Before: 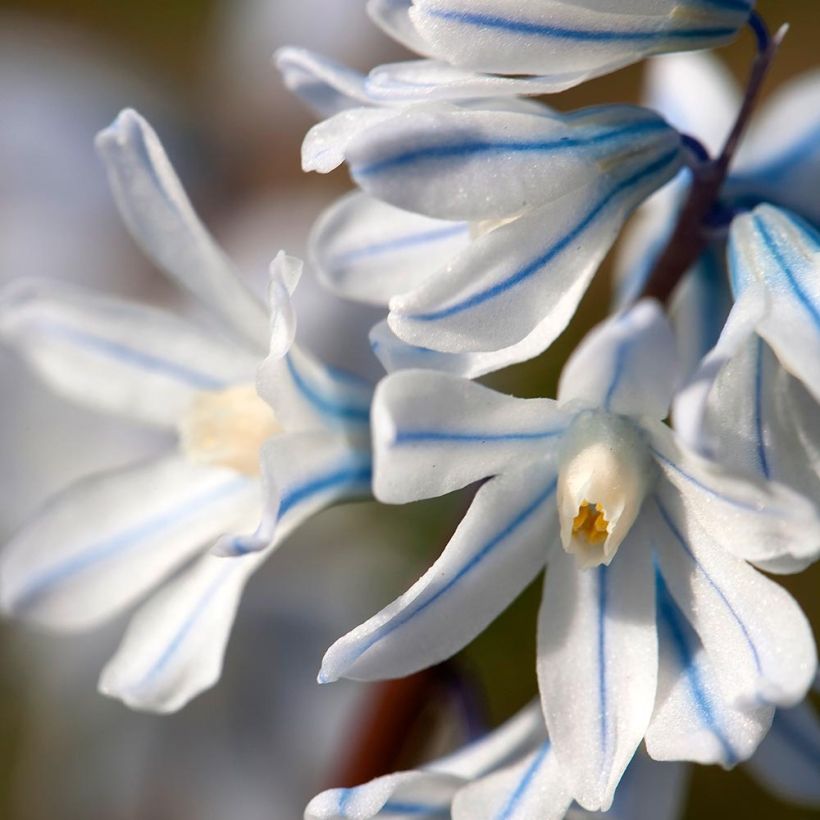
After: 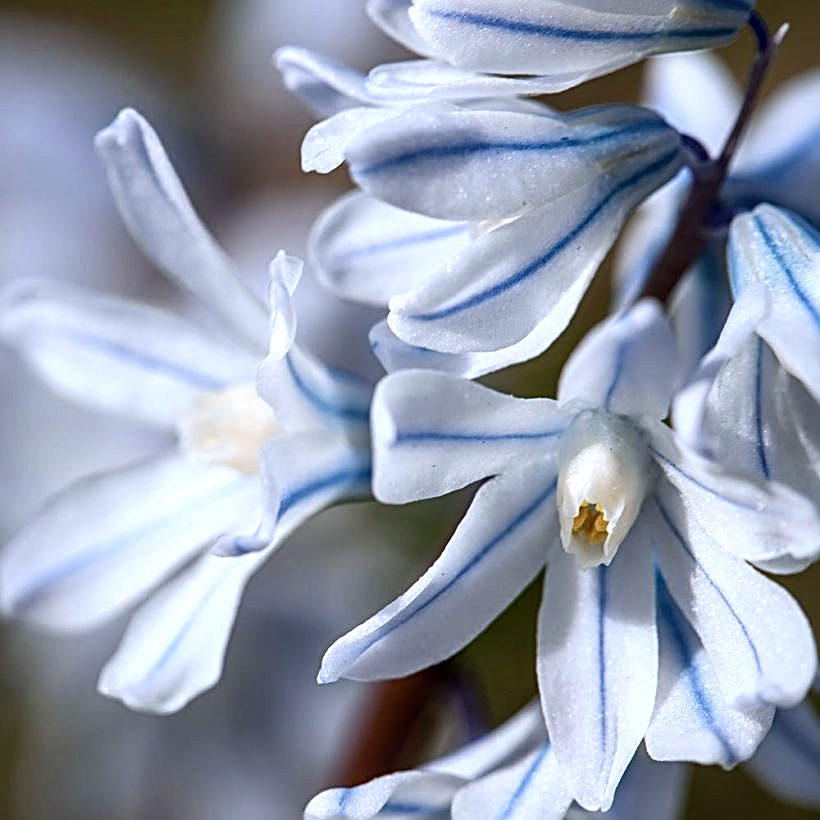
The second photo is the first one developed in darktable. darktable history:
contrast brightness saturation: contrast 0.11, saturation -0.17
local contrast: on, module defaults
sharpen: radius 2.817, amount 0.715
white balance: red 0.948, green 1.02, blue 1.176
